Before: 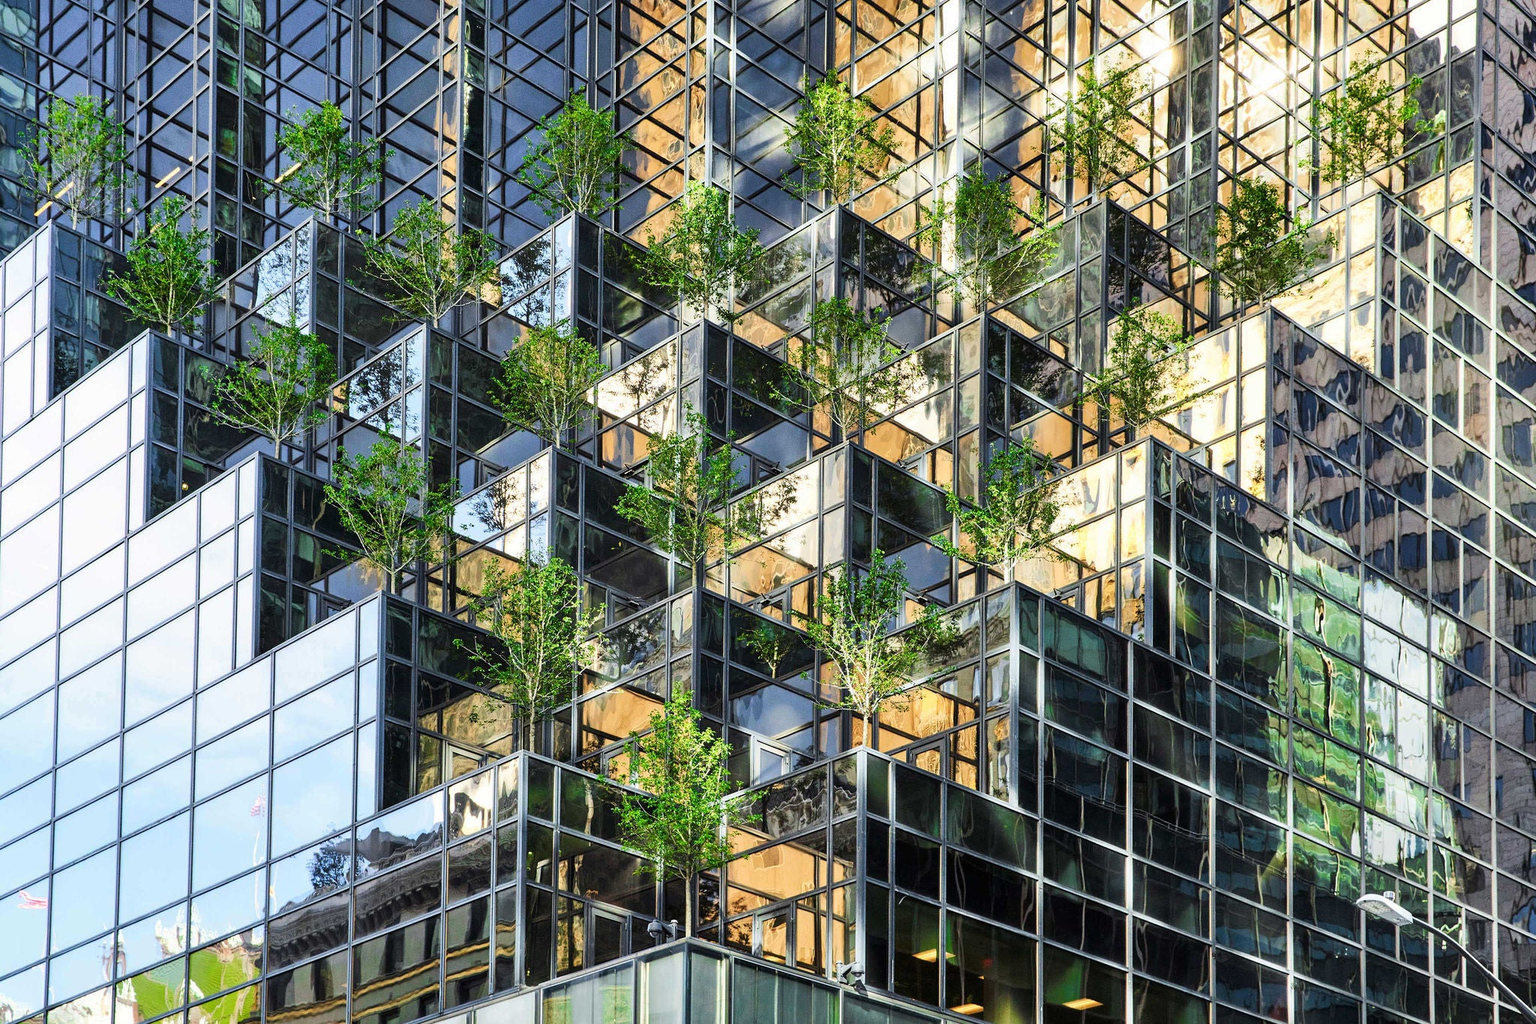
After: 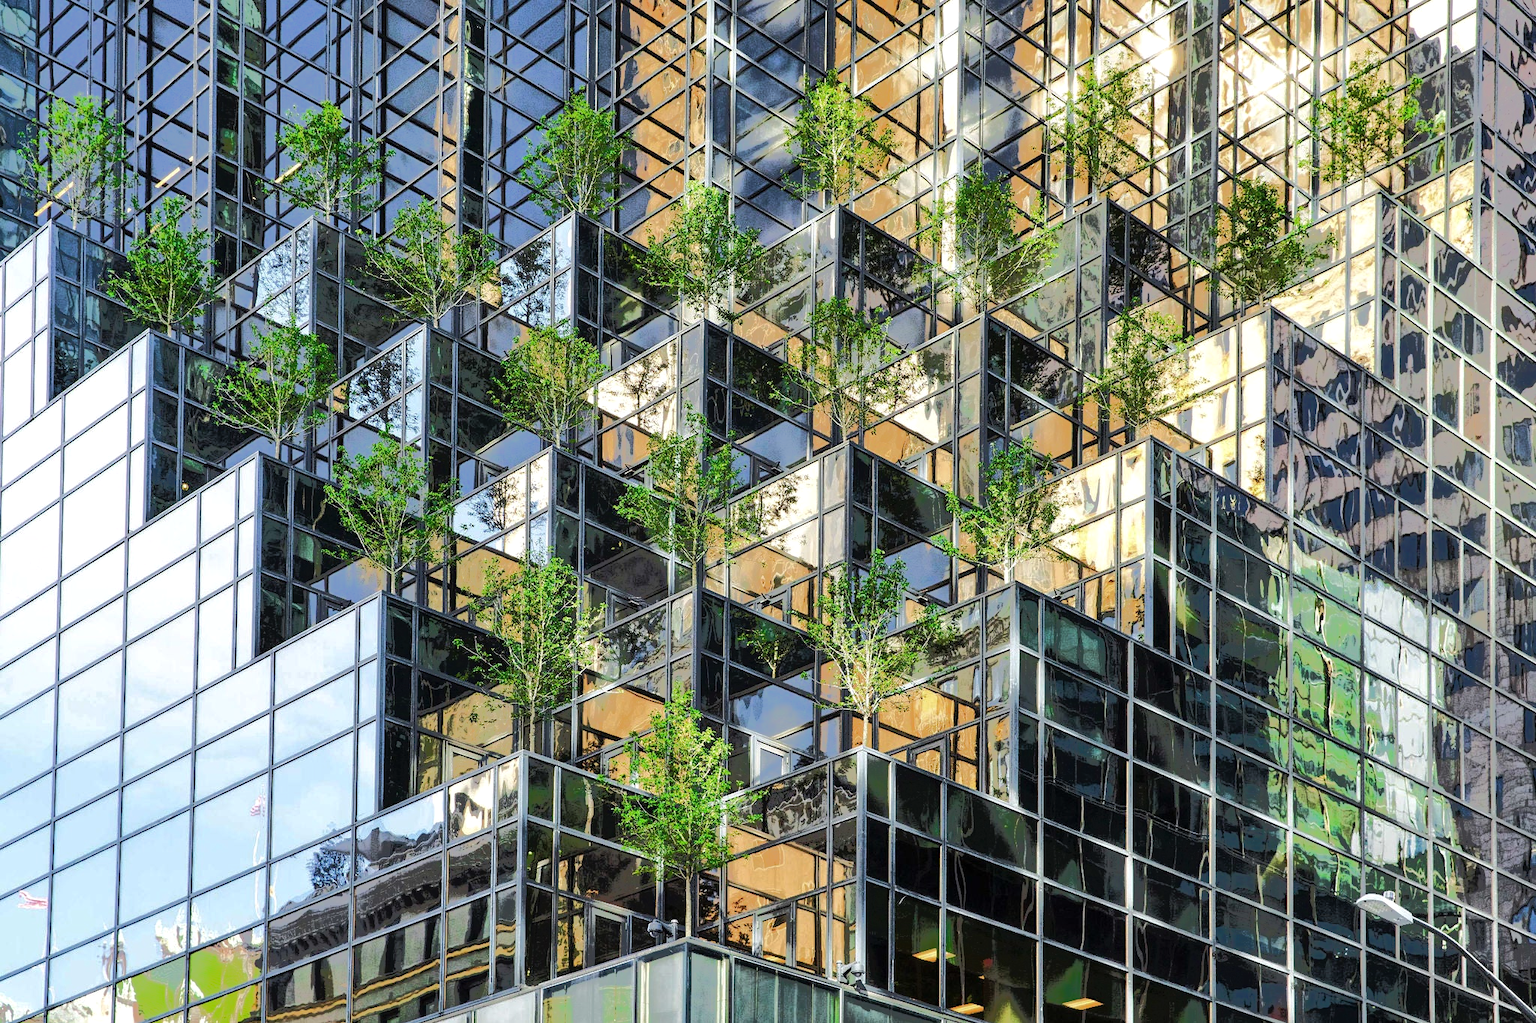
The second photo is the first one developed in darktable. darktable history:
tone equalizer: -7 EV -0.648 EV, -6 EV 1 EV, -5 EV -0.47 EV, -4 EV 0.451 EV, -3 EV 0.442 EV, -2 EV 0.162 EV, -1 EV -0.136 EV, +0 EV -0.37 EV, edges refinement/feathering 500, mask exposure compensation -1.57 EV, preserve details no
